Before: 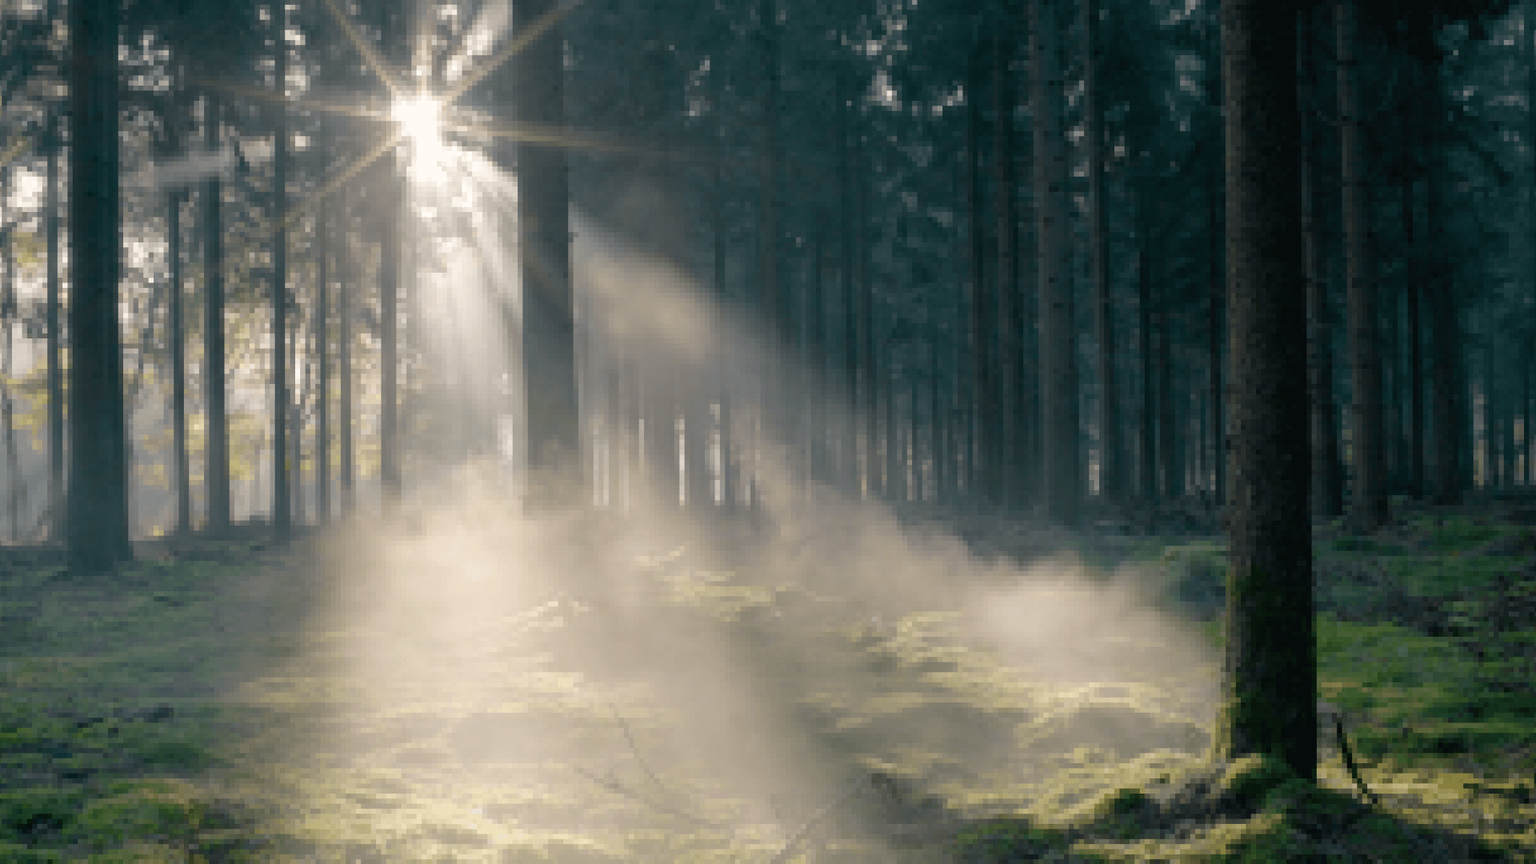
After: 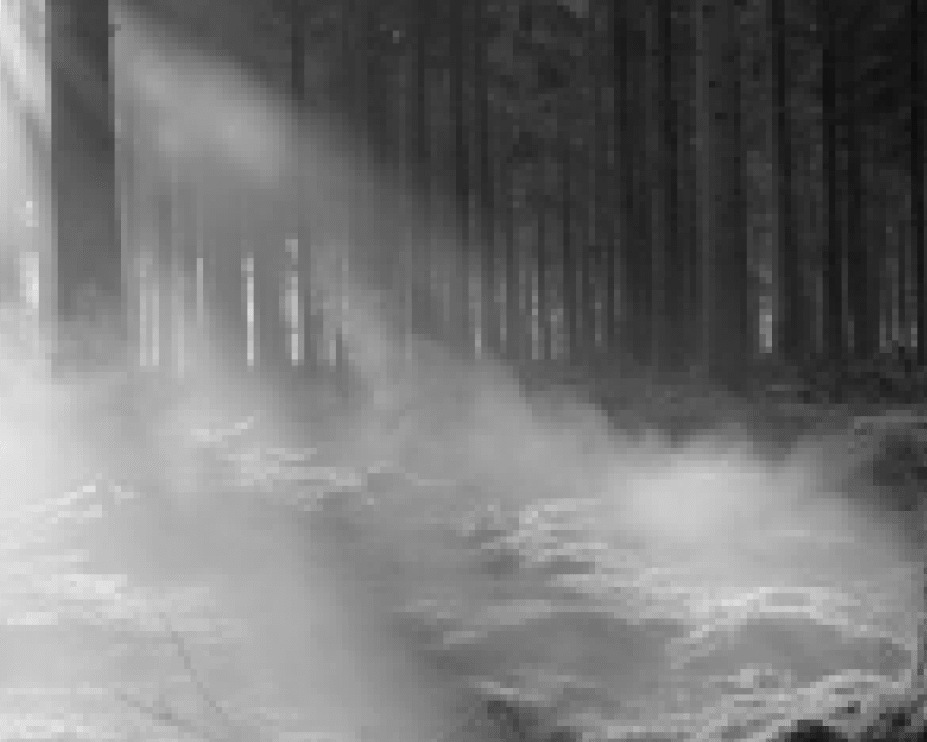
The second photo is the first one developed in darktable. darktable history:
tone equalizer: on, module defaults
monochrome: on, module defaults
crop: left 31.379%, top 24.658%, right 20.326%, bottom 6.628%
